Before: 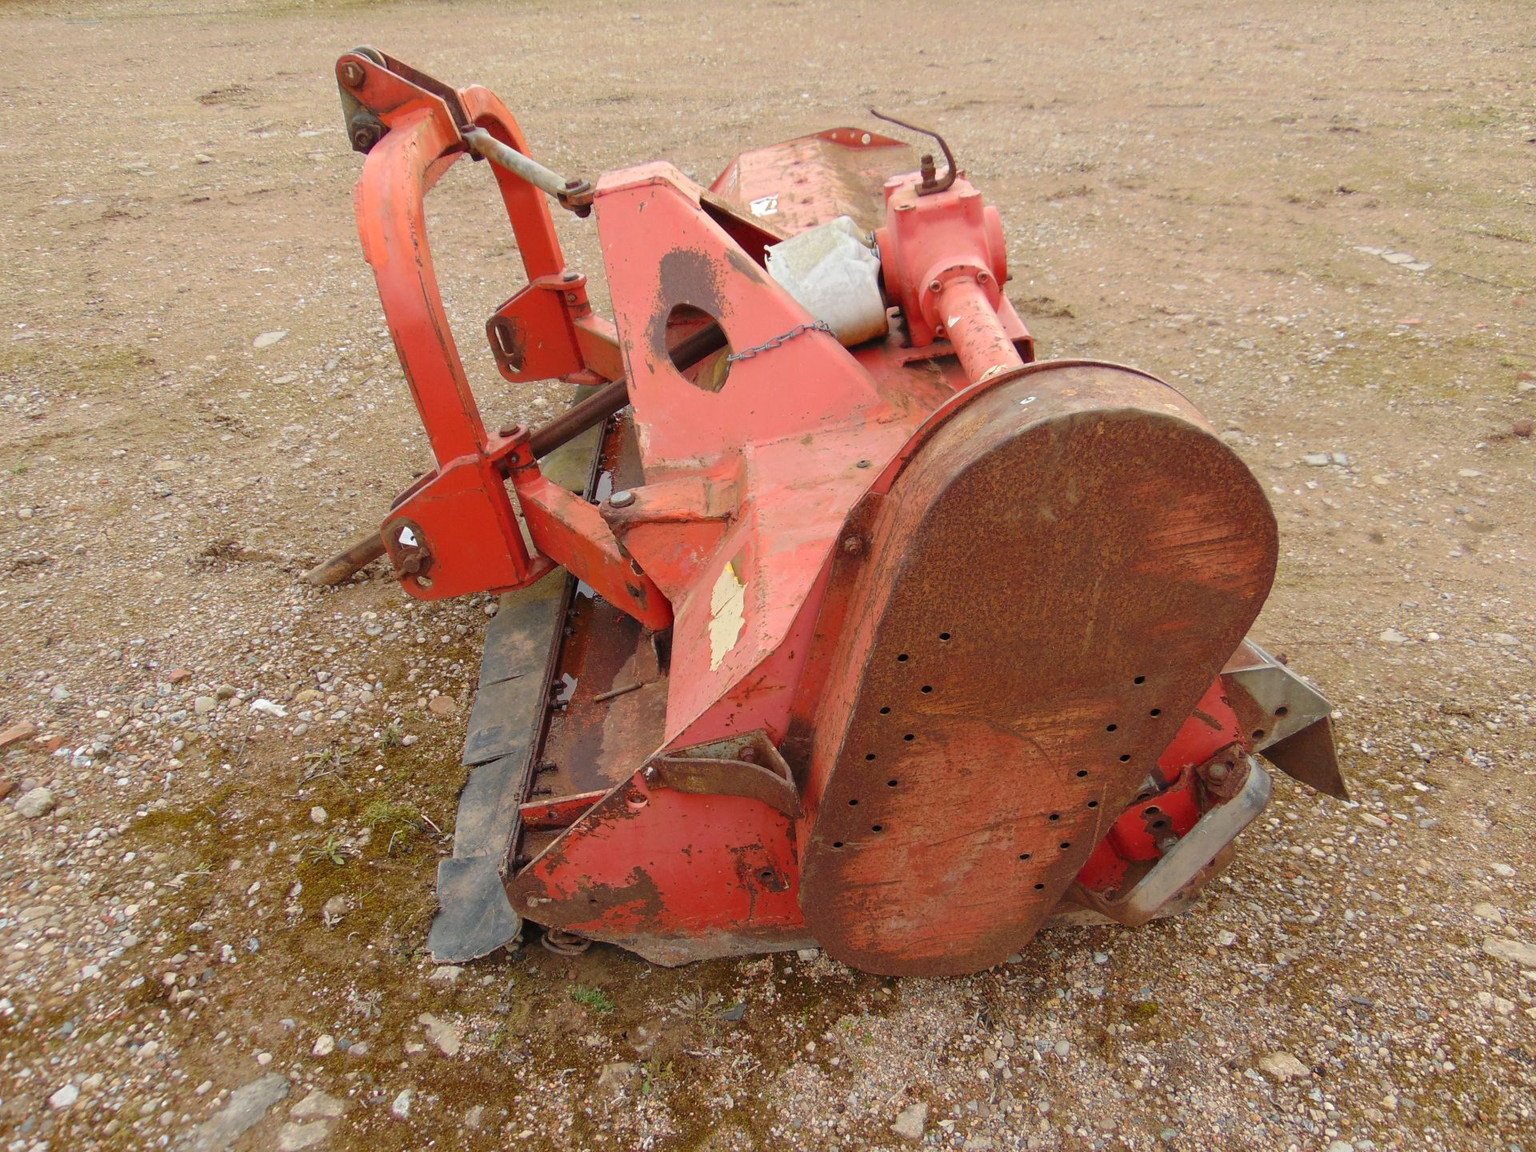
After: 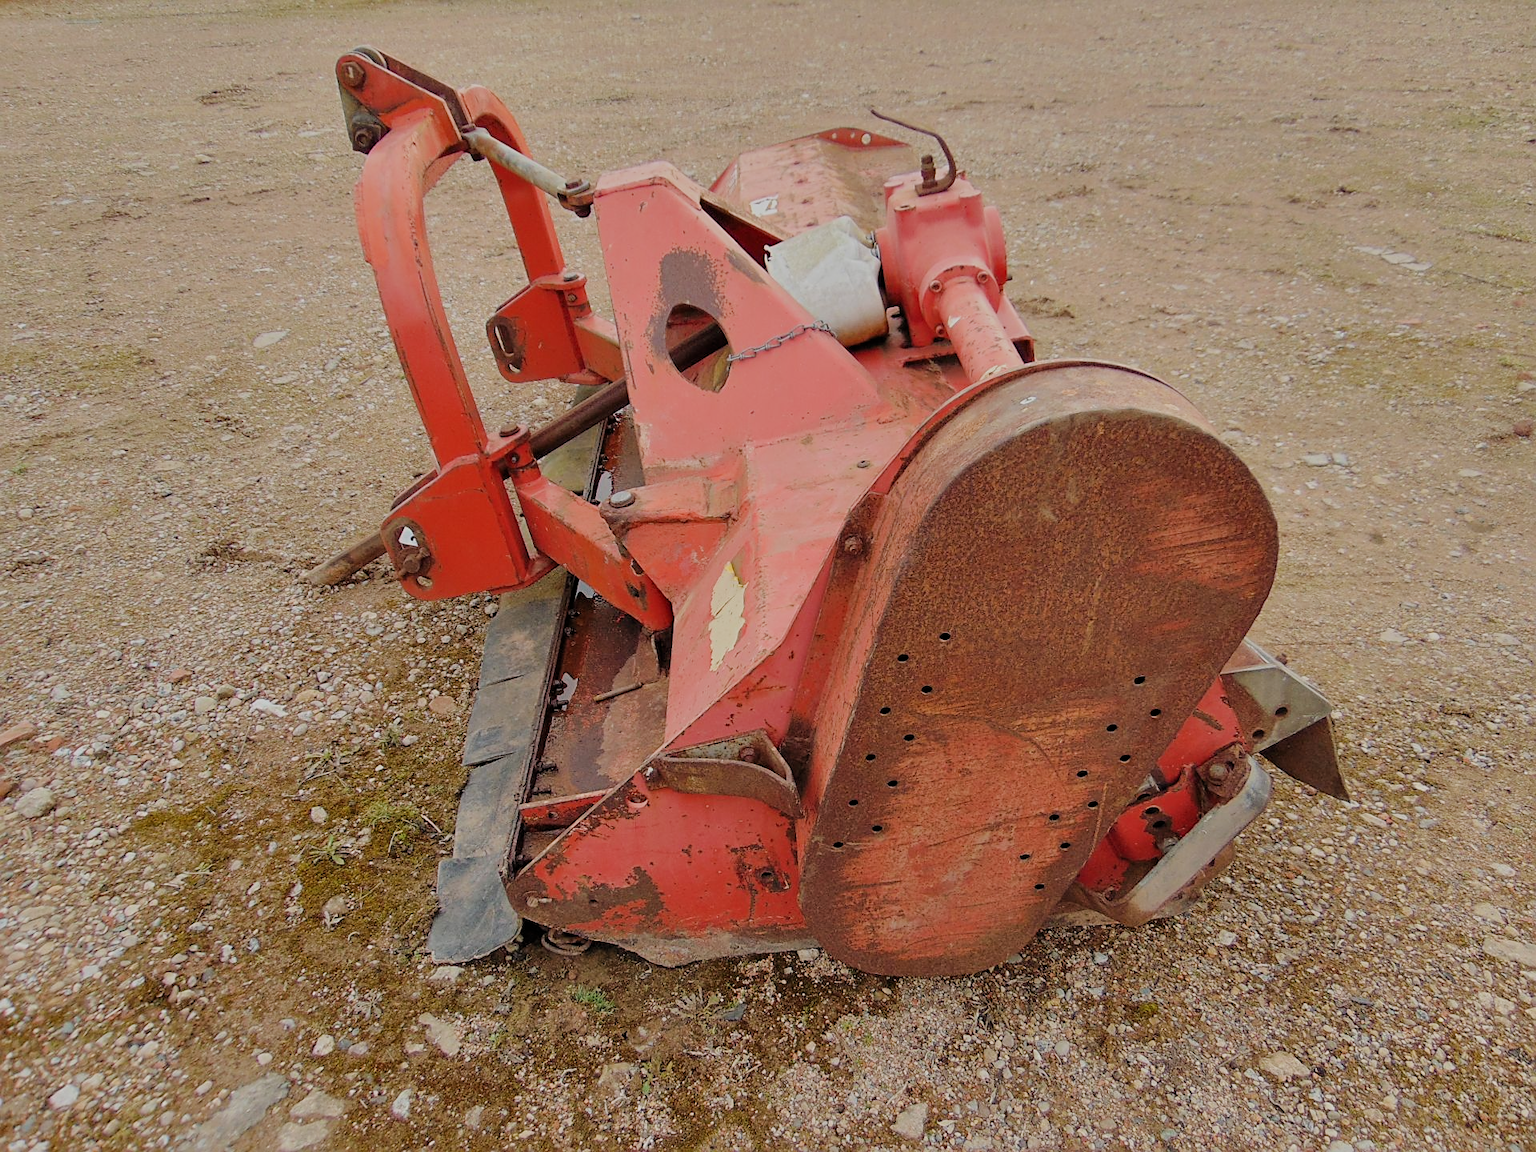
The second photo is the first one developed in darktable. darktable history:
shadows and highlights: shadows 60.82, highlights -60.19, soften with gaussian
filmic rgb: middle gray luminance 29.91%, black relative exposure -8.96 EV, white relative exposure 6.99 EV, target black luminance 0%, hardness 2.97, latitude 1.79%, contrast 0.96, highlights saturation mix 4.74%, shadows ↔ highlights balance 11.86%
sharpen: on, module defaults
